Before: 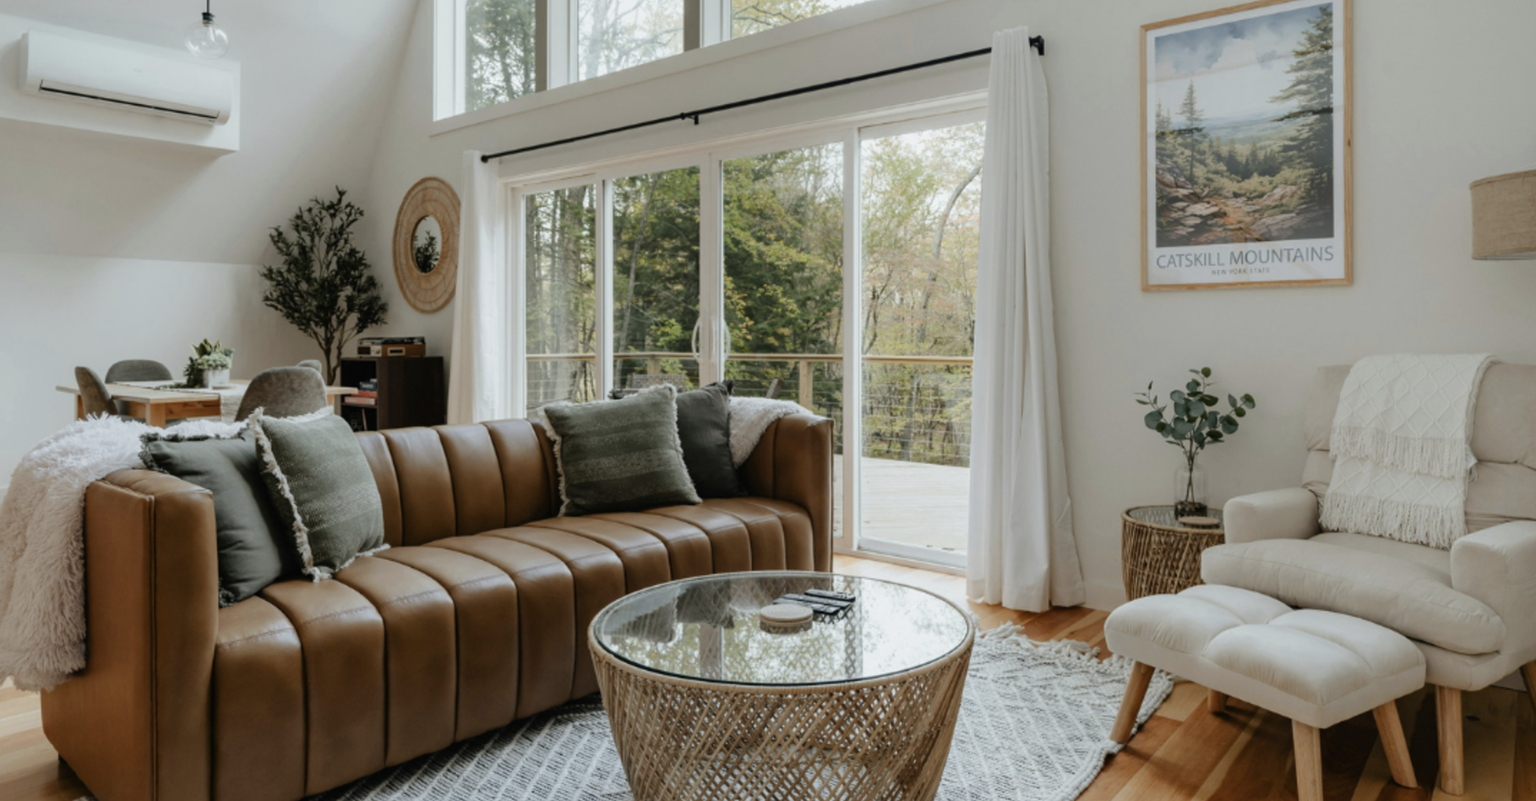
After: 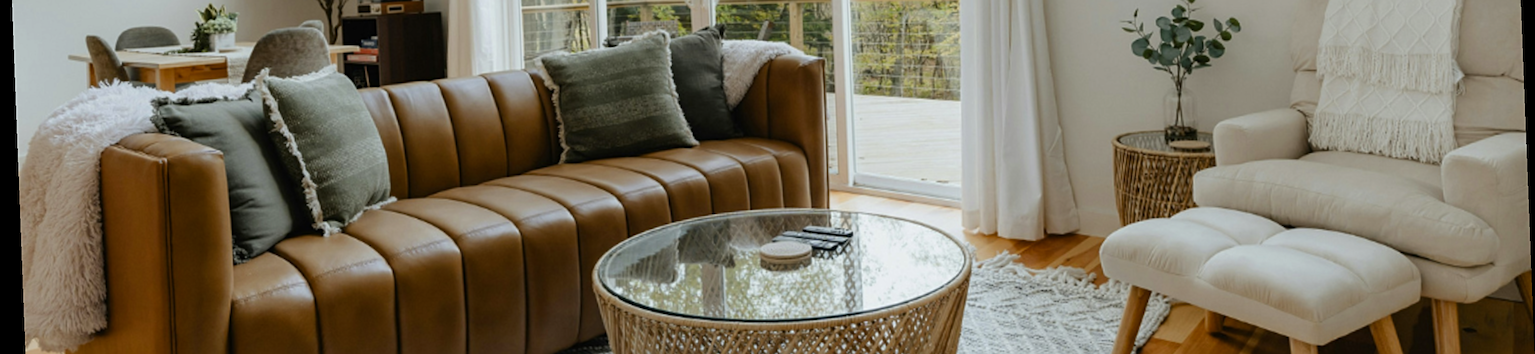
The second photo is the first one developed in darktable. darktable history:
color balance rgb: linear chroma grading › global chroma 33.4%
crop: top 45.551%, bottom 12.262%
rotate and perspective: rotation -2.22°, lens shift (horizontal) -0.022, automatic cropping off
sharpen: radius 2.167, amount 0.381, threshold 0
